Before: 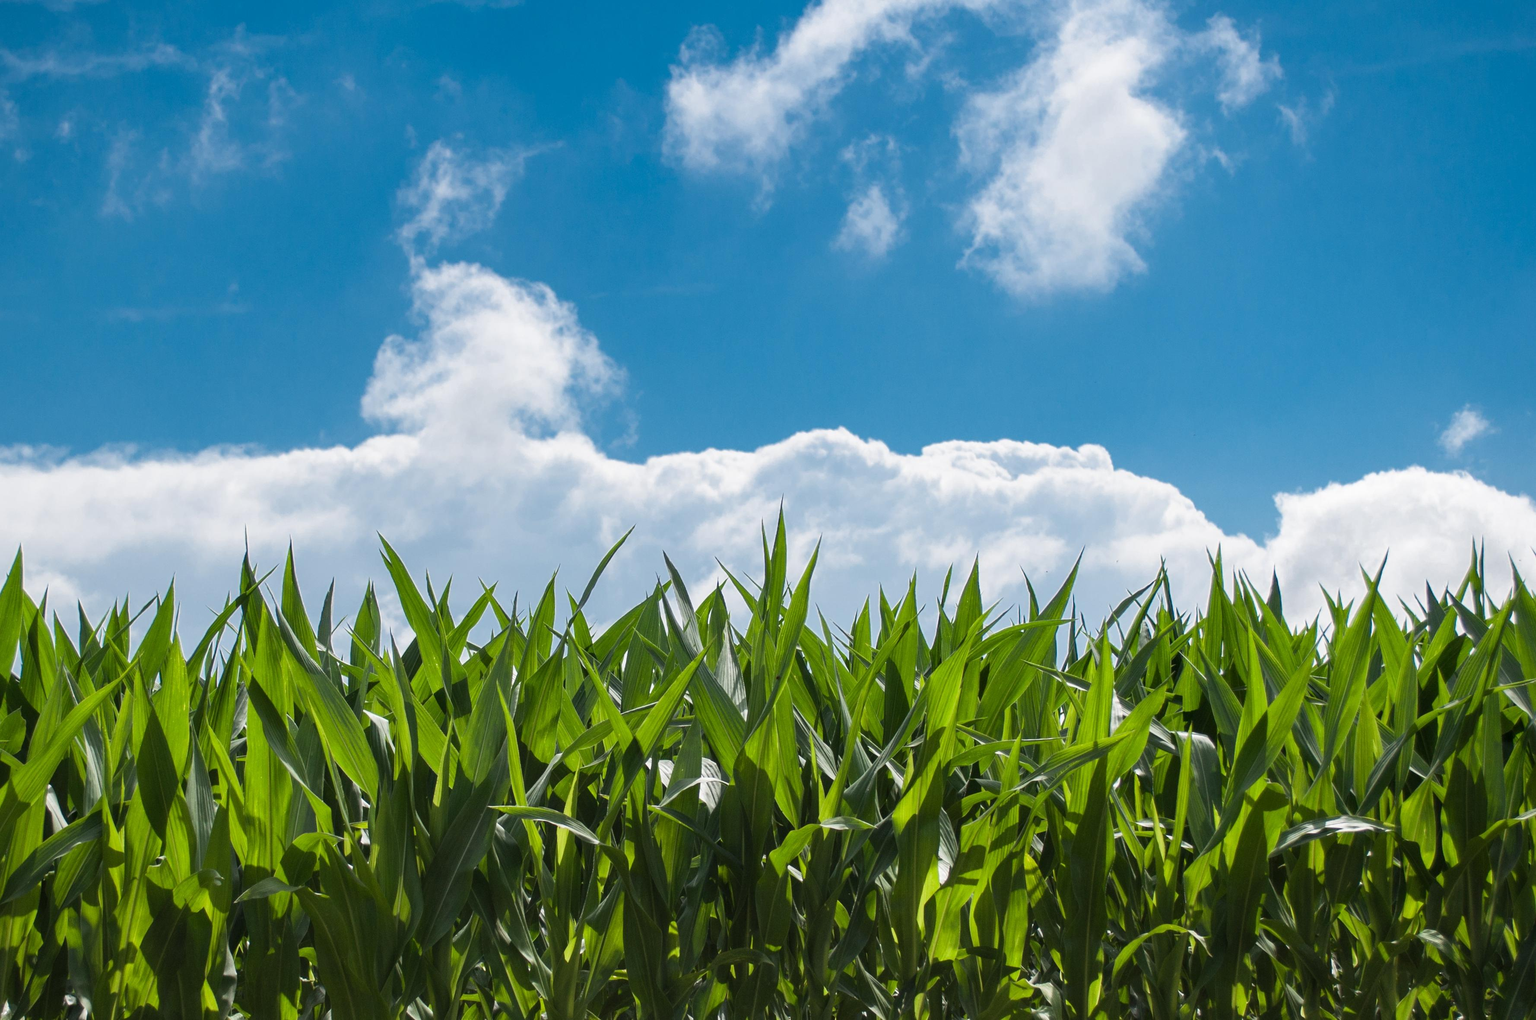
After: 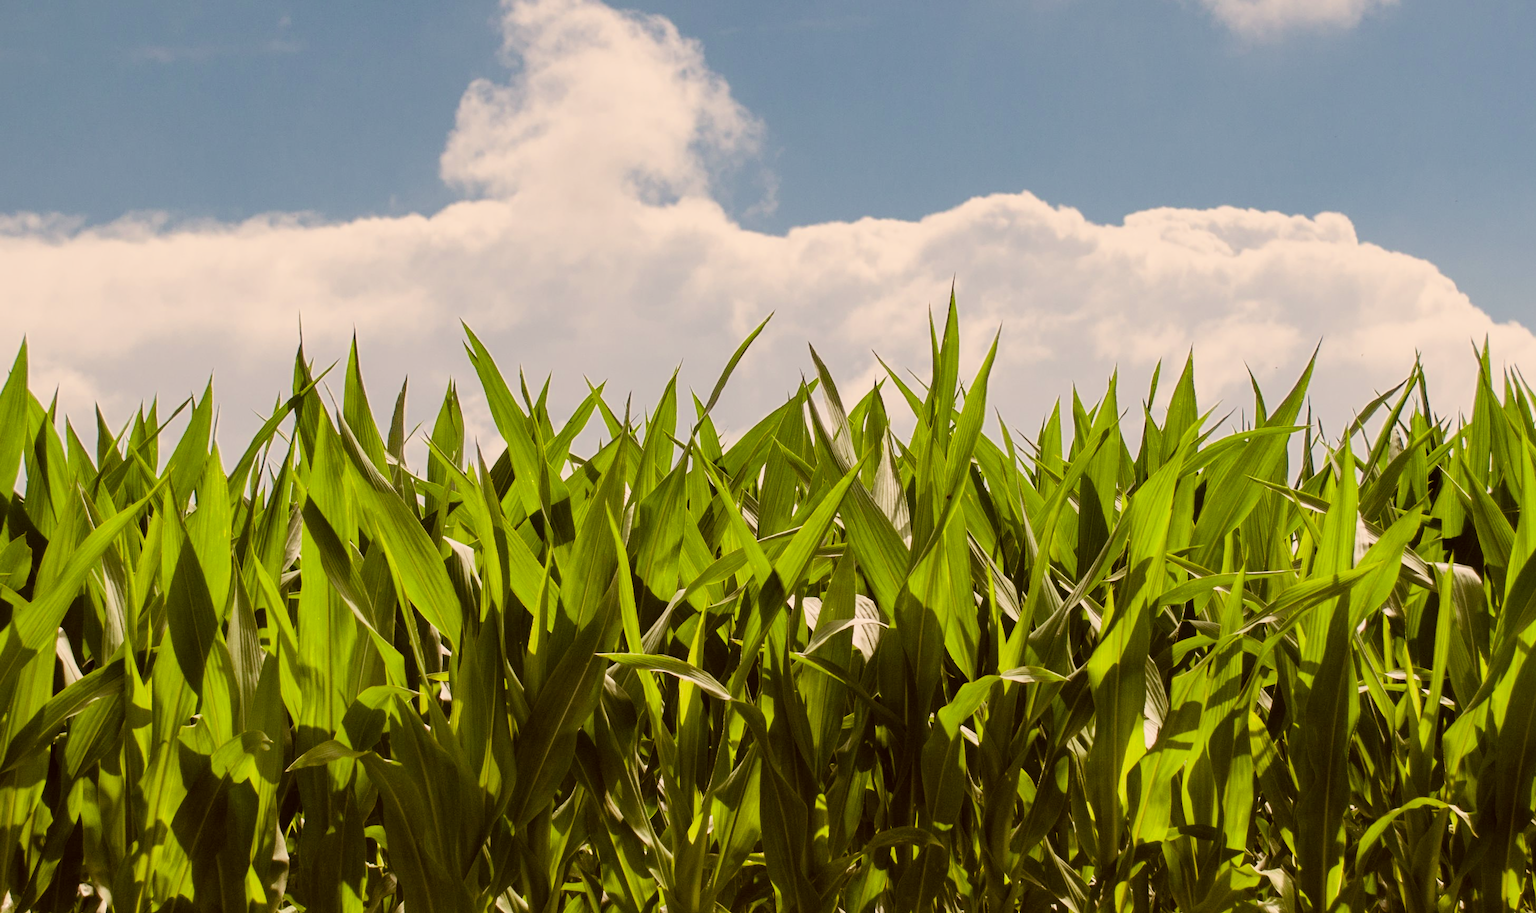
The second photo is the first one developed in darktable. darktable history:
rgb levels: mode RGB, independent channels, levels [[0, 0.5, 1], [0, 0.521, 1], [0, 0.536, 1]]
color correction: highlights a* 8.98, highlights b* 15.09, shadows a* -0.49, shadows b* 26.52
filmic rgb: black relative exposure -7.65 EV, white relative exposure 4.56 EV, hardness 3.61
crop: top 26.531%, right 17.959%
exposure: black level correction 0, exposure 0.7 EV, compensate exposure bias true, compensate highlight preservation false
